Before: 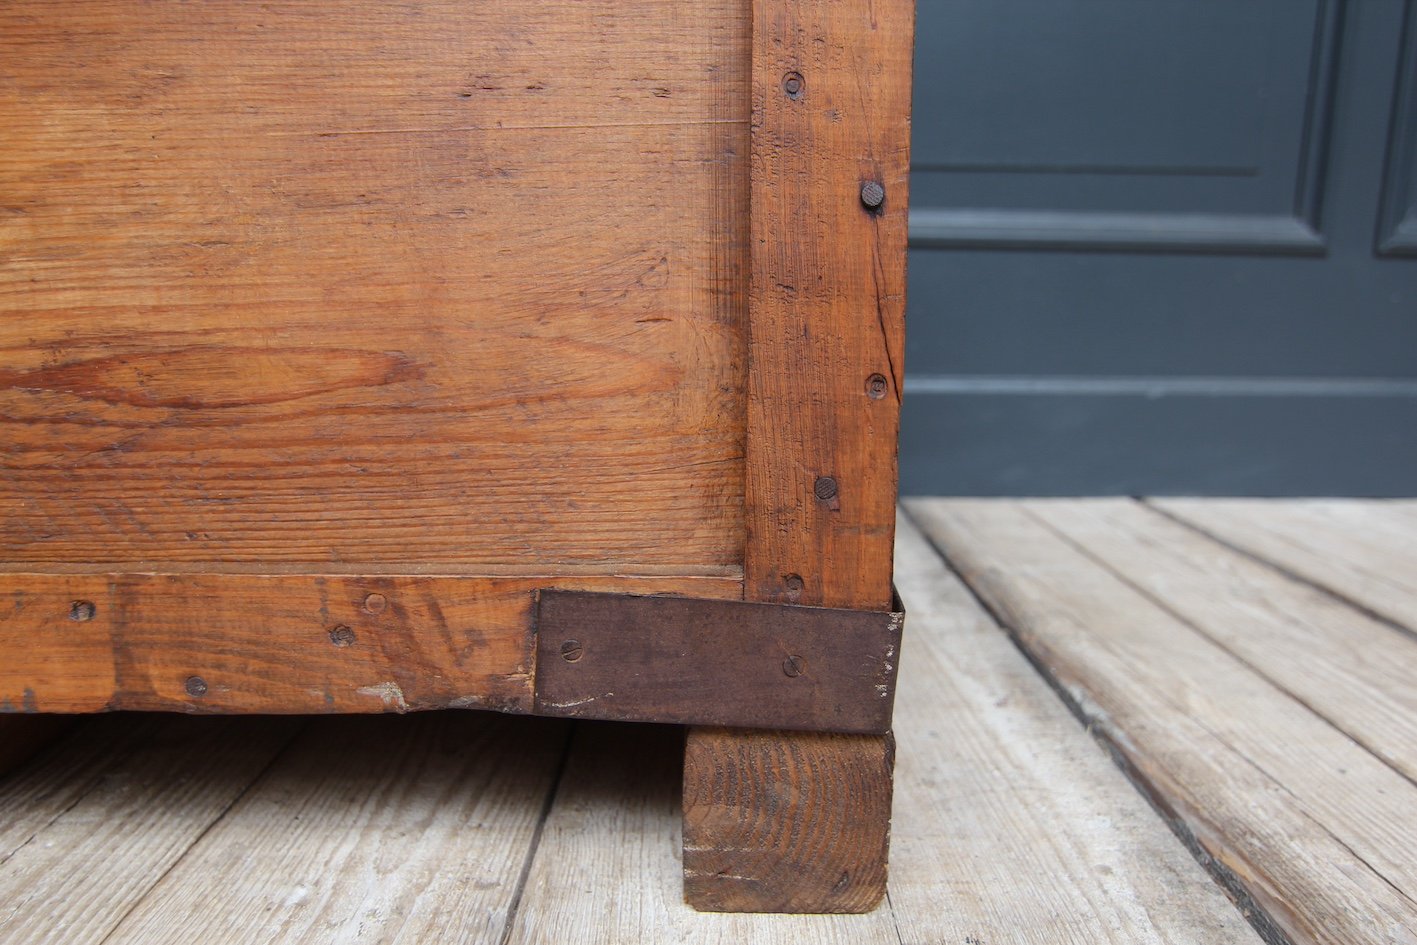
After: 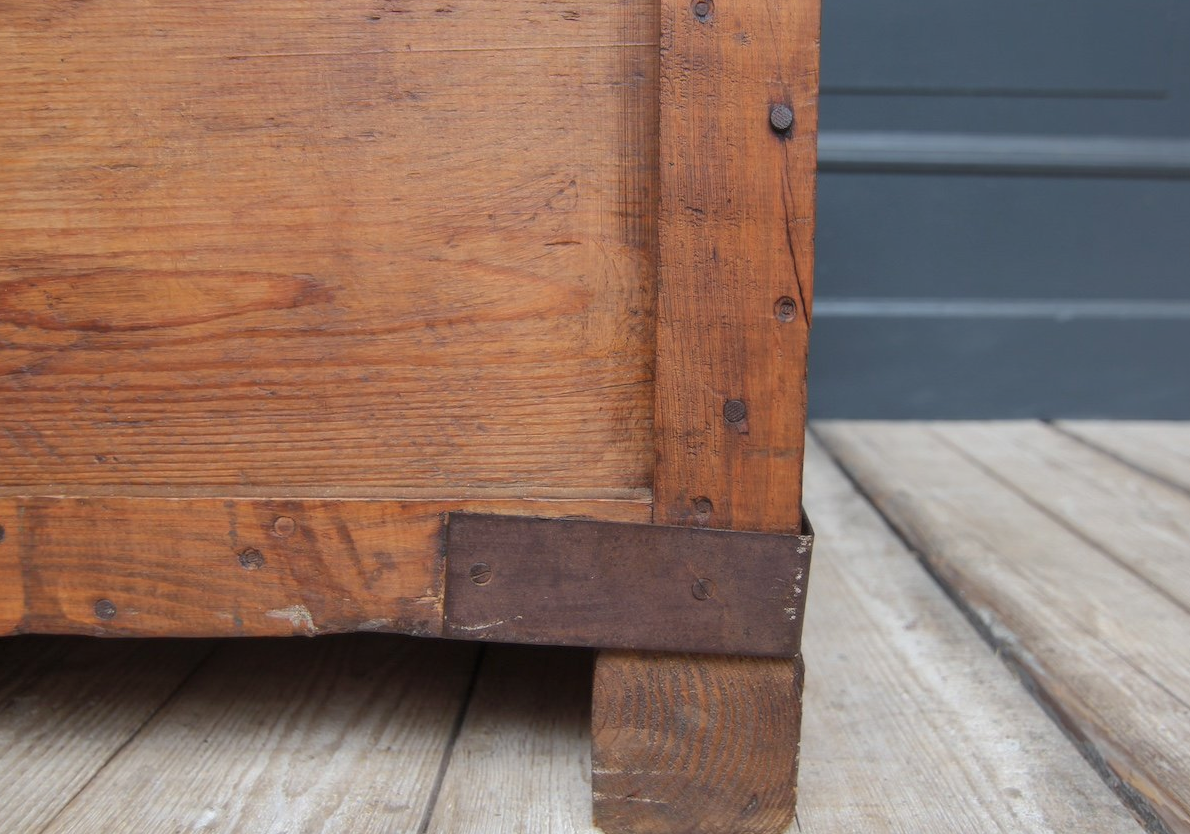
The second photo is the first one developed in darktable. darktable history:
shadows and highlights: on, module defaults
crop: left 6.446%, top 8.188%, right 9.538%, bottom 3.548%
soften: size 10%, saturation 50%, brightness 0.2 EV, mix 10%
tone equalizer: -8 EV -0.55 EV
